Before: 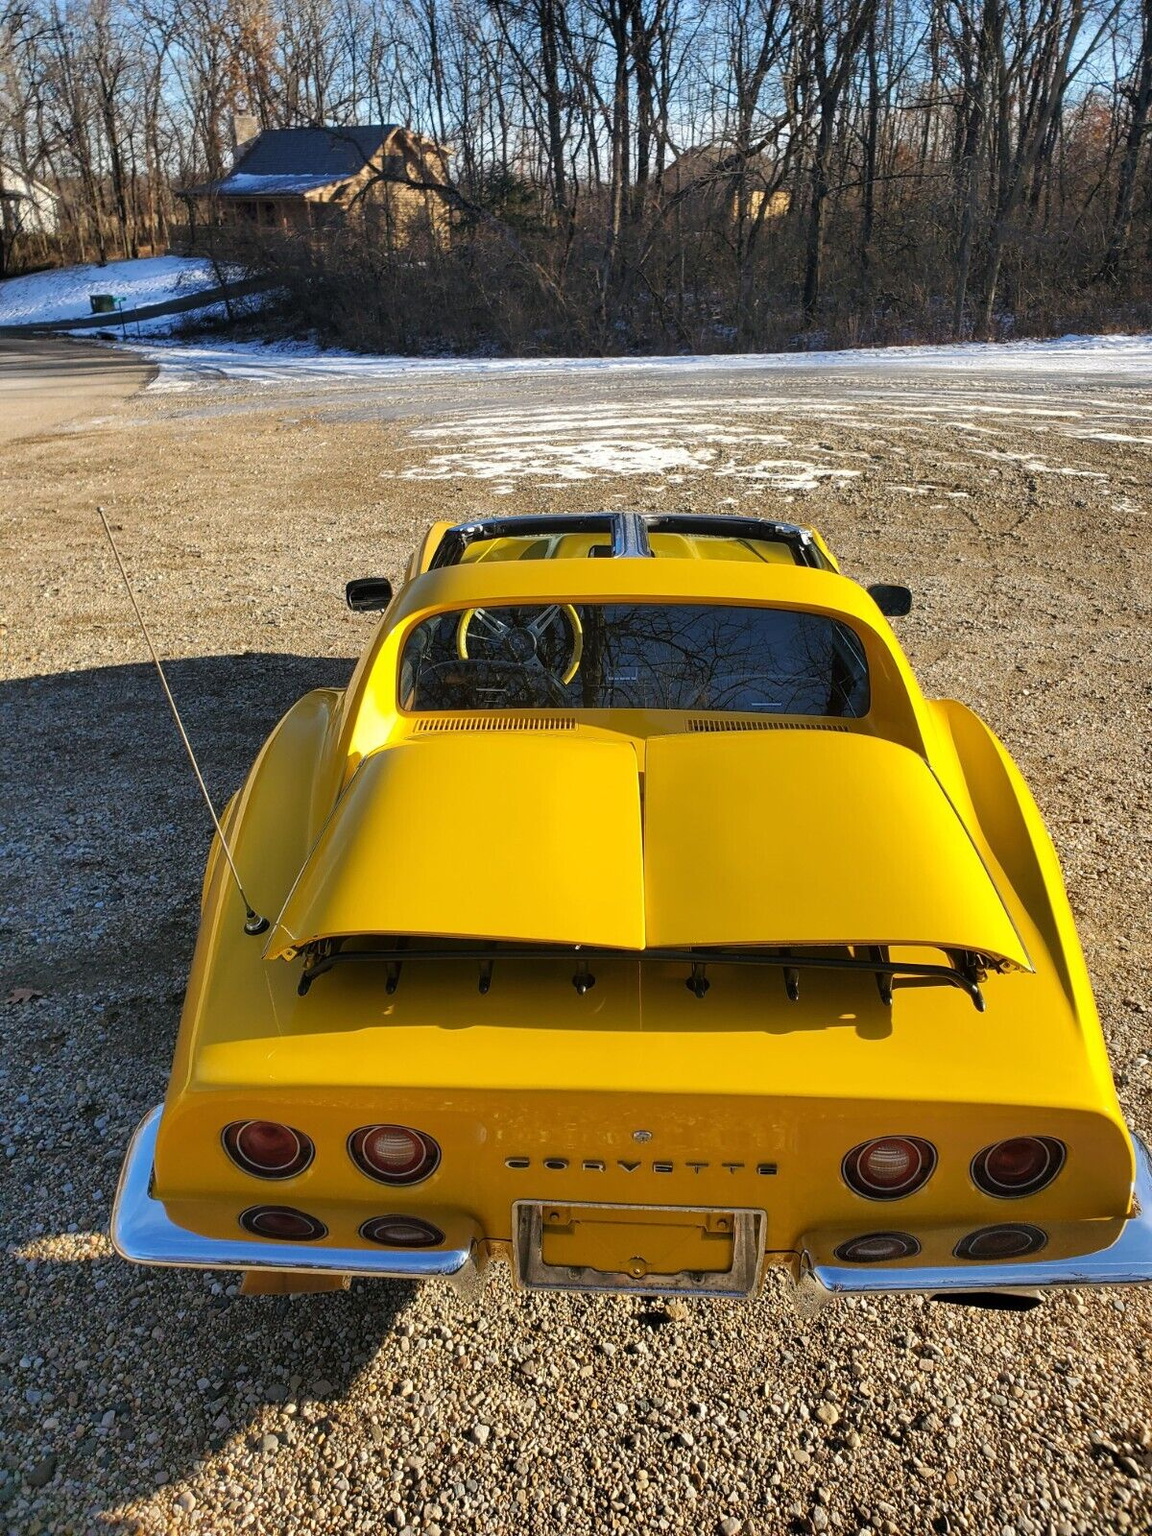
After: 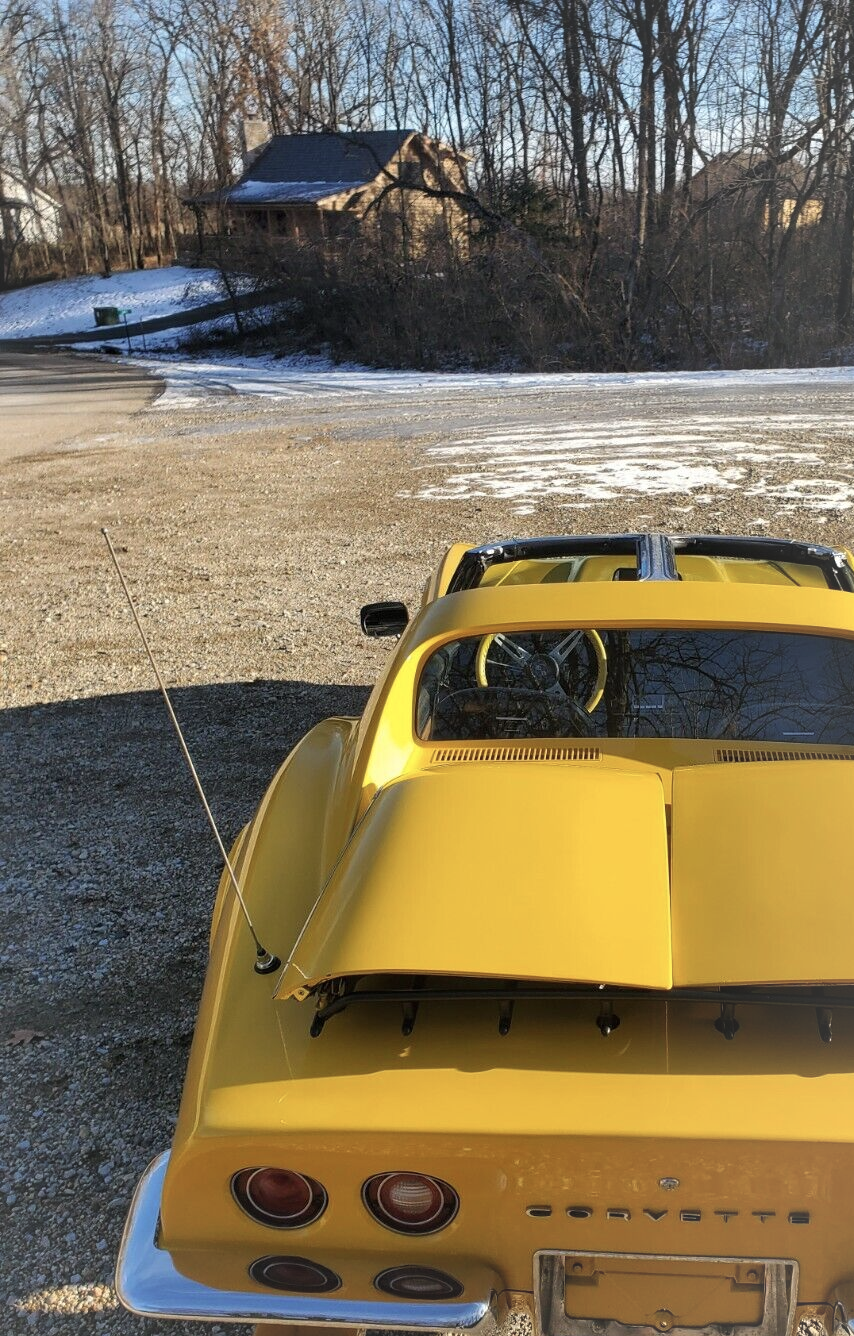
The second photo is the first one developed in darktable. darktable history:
color correction: highlights b* 0.063, saturation 0.796
crop: right 28.799%, bottom 16.477%
vignetting: brightness 0.034, saturation 0.003, center (-0.147, 0.013), automatic ratio true
